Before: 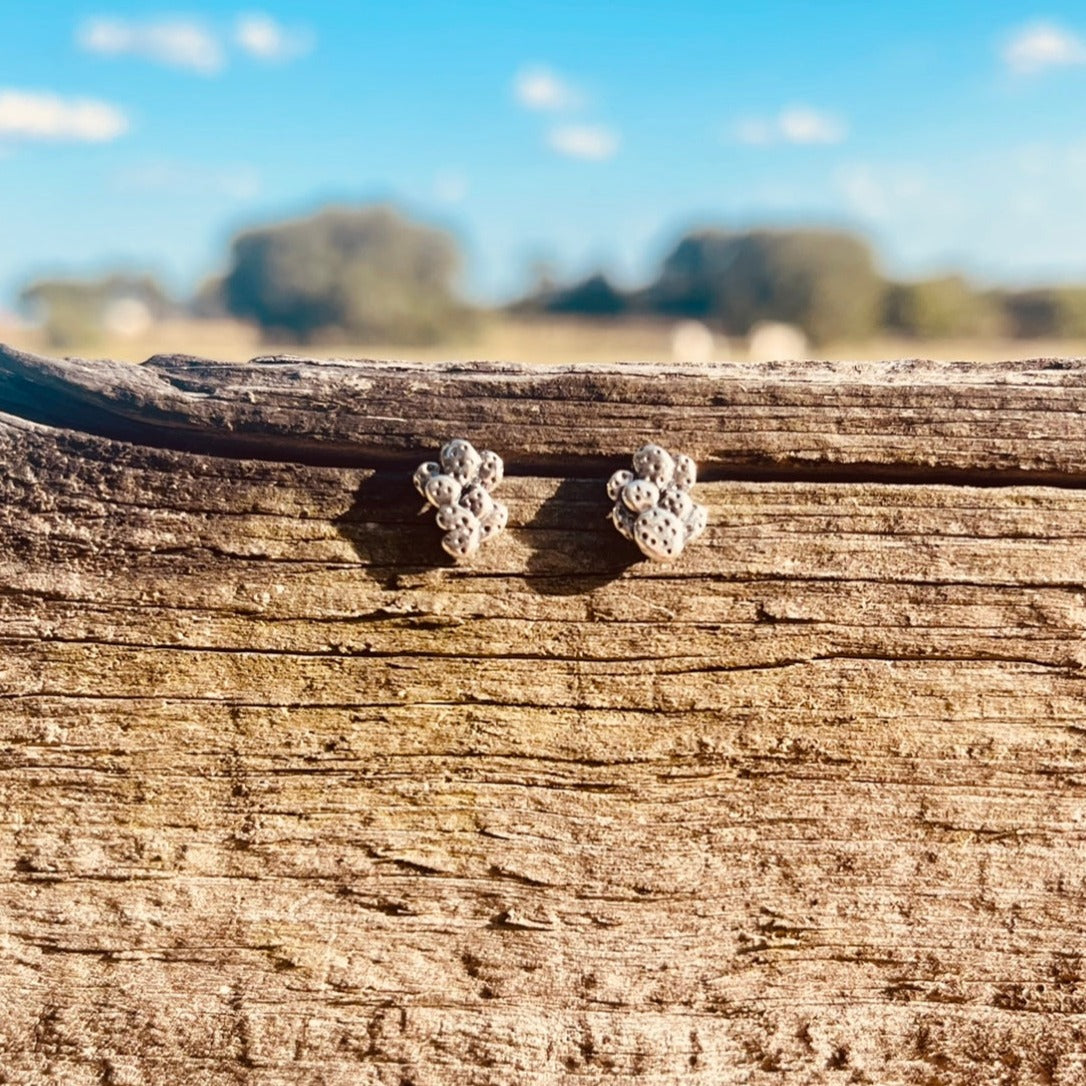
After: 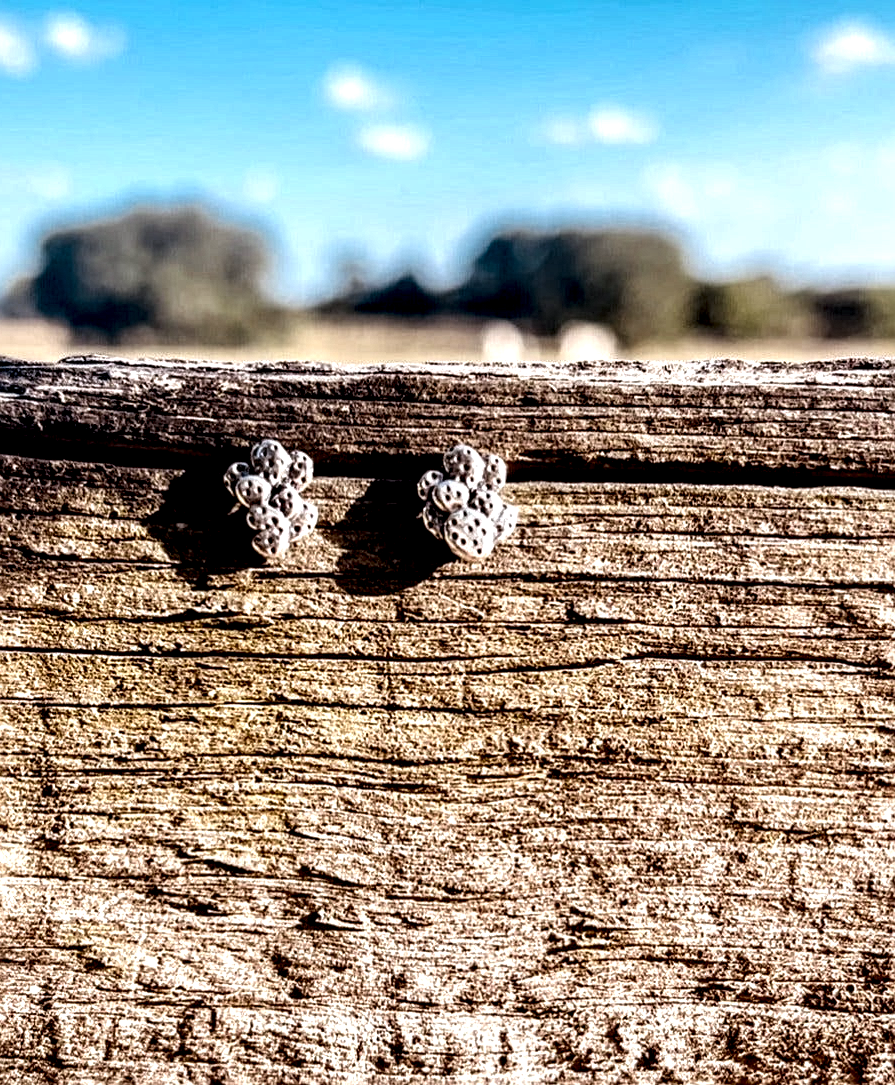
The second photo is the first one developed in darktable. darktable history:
crop: left 17.582%, bottom 0.031%
local contrast: shadows 185%, detail 225%
color calibration: illuminant as shot in camera, x 0.358, y 0.373, temperature 4628.91 K
sharpen: radius 2.167, amount 0.381, threshold 0
